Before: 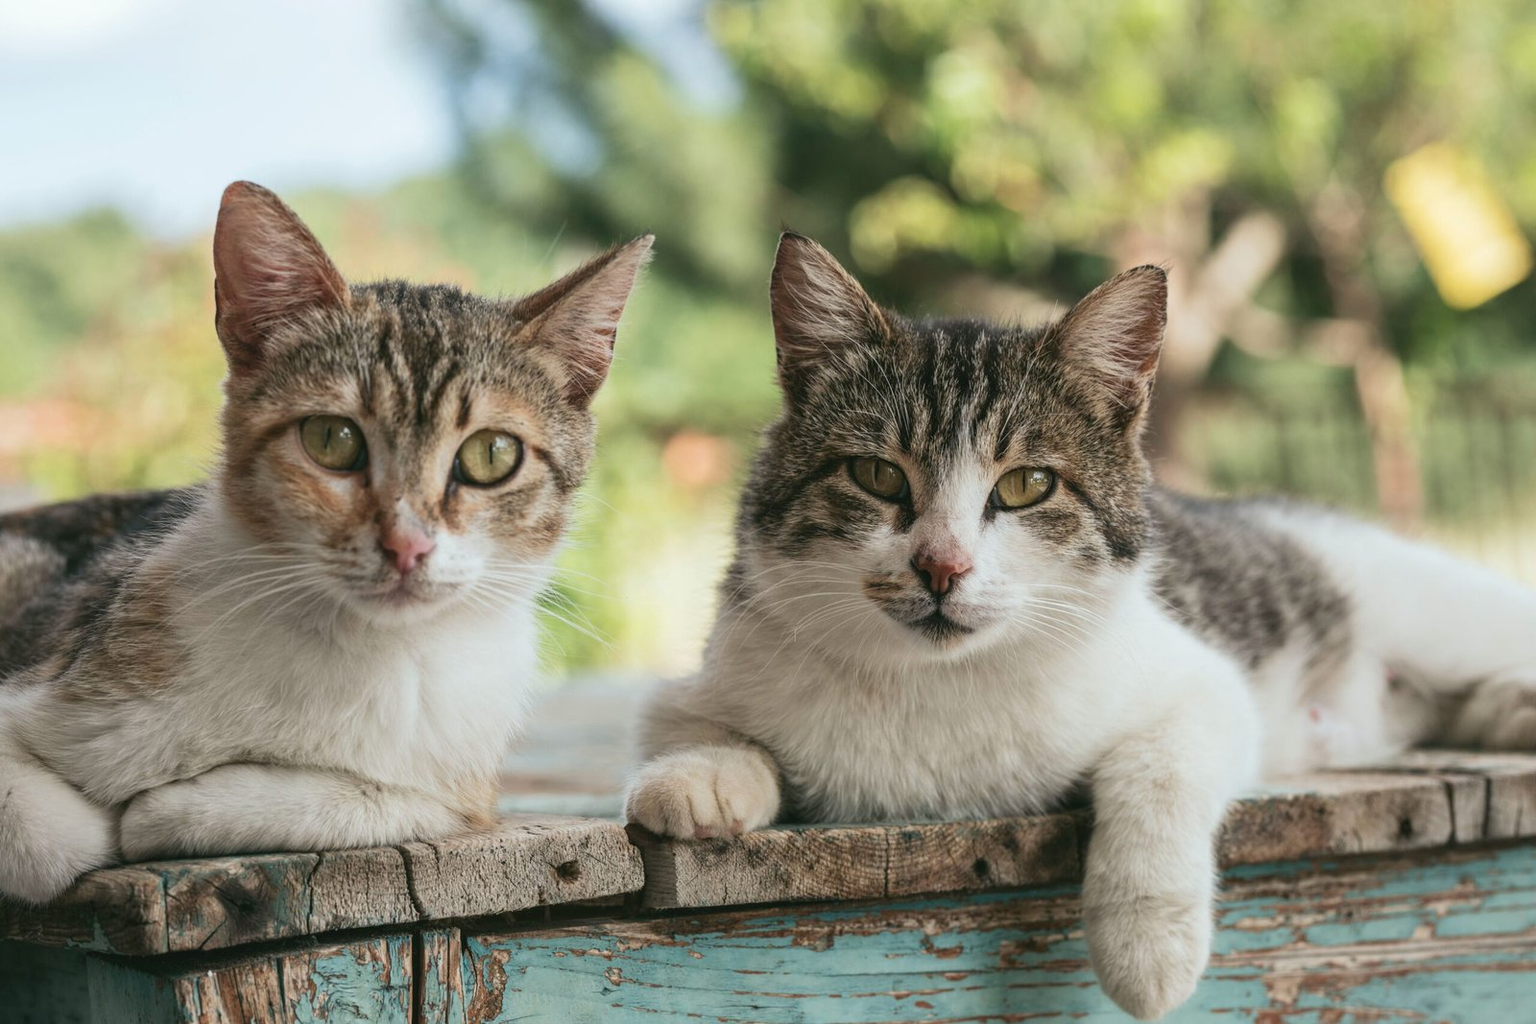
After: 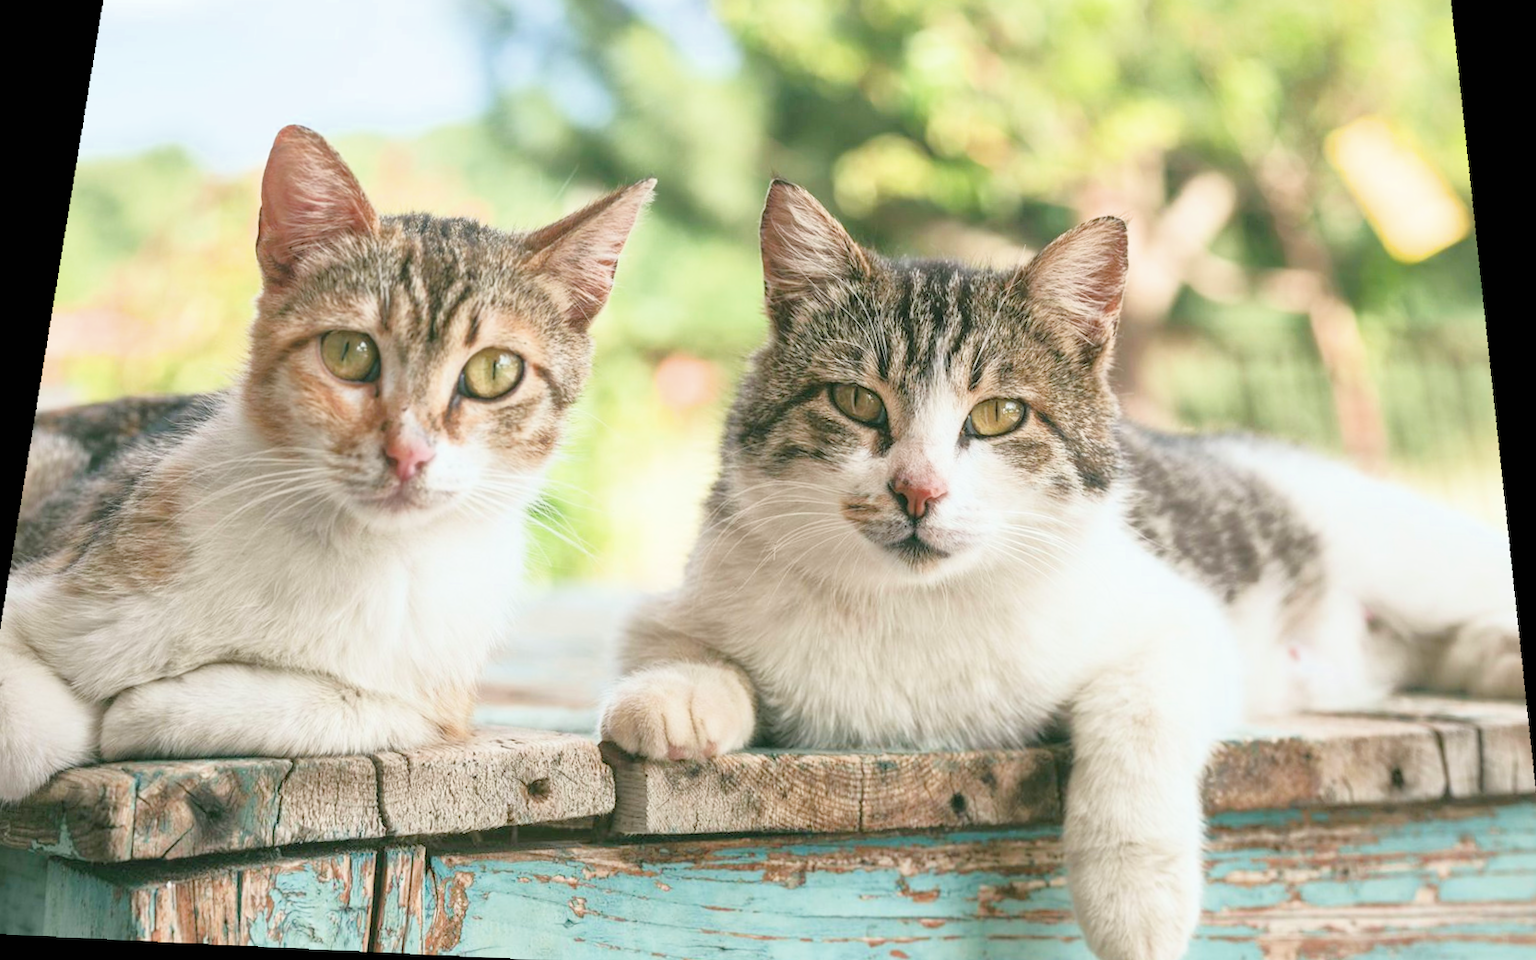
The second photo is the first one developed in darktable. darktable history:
crop and rotate: angle -1.69°
exposure: black level correction 0.001, exposure 2 EV, compensate highlight preservation false
rotate and perspective: rotation 0.128°, lens shift (vertical) -0.181, lens shift (horizontal) -0.044, shear 0.001, automatic cropping off
filmic rgb: black relative exposure -7.65 EV, white relative exposure 4.56 EV, hardness 3.61
shadows and highlights: on, module defaults
